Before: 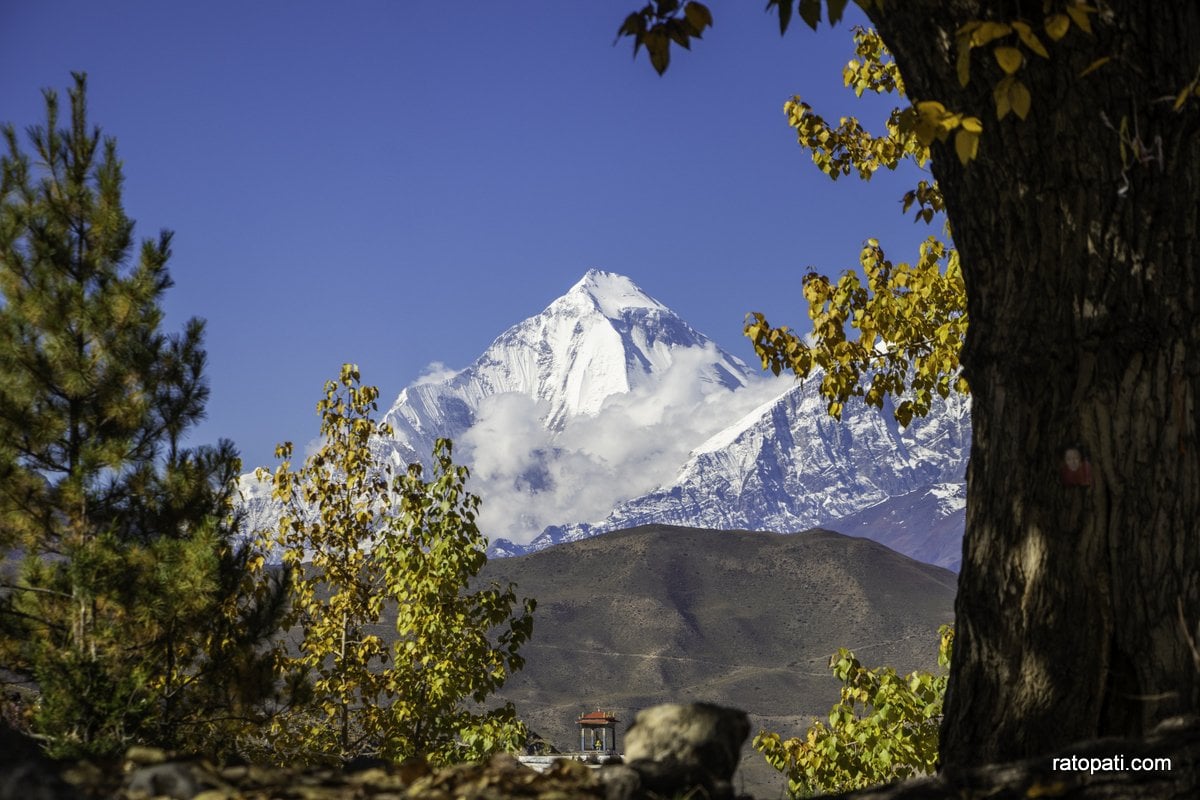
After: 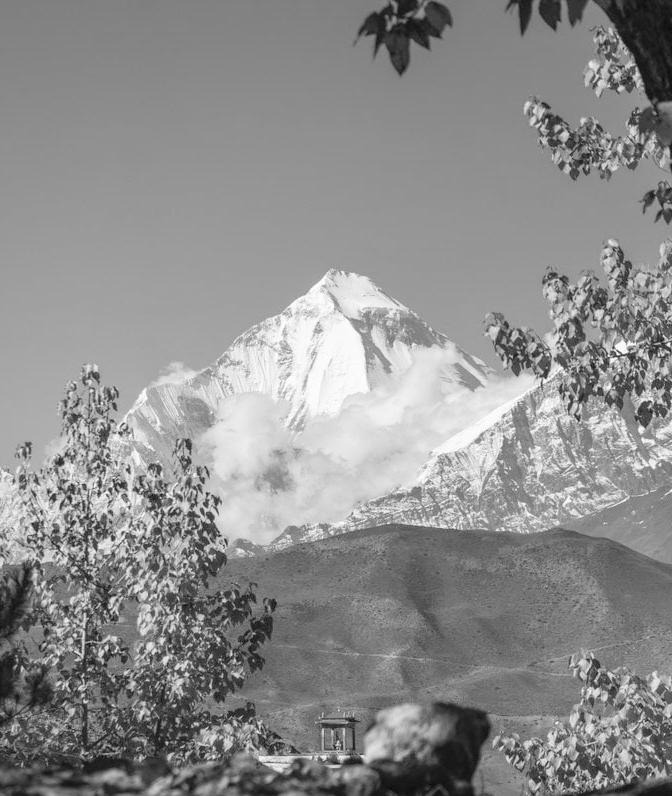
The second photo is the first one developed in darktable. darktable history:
contrast brightness saturation: contrast 0.1, brightness 0.3, saturation 0.14
monochrome: a 16.01, b -2.65, highlights 0.52
crop: left 21.674%, right 22.086%
